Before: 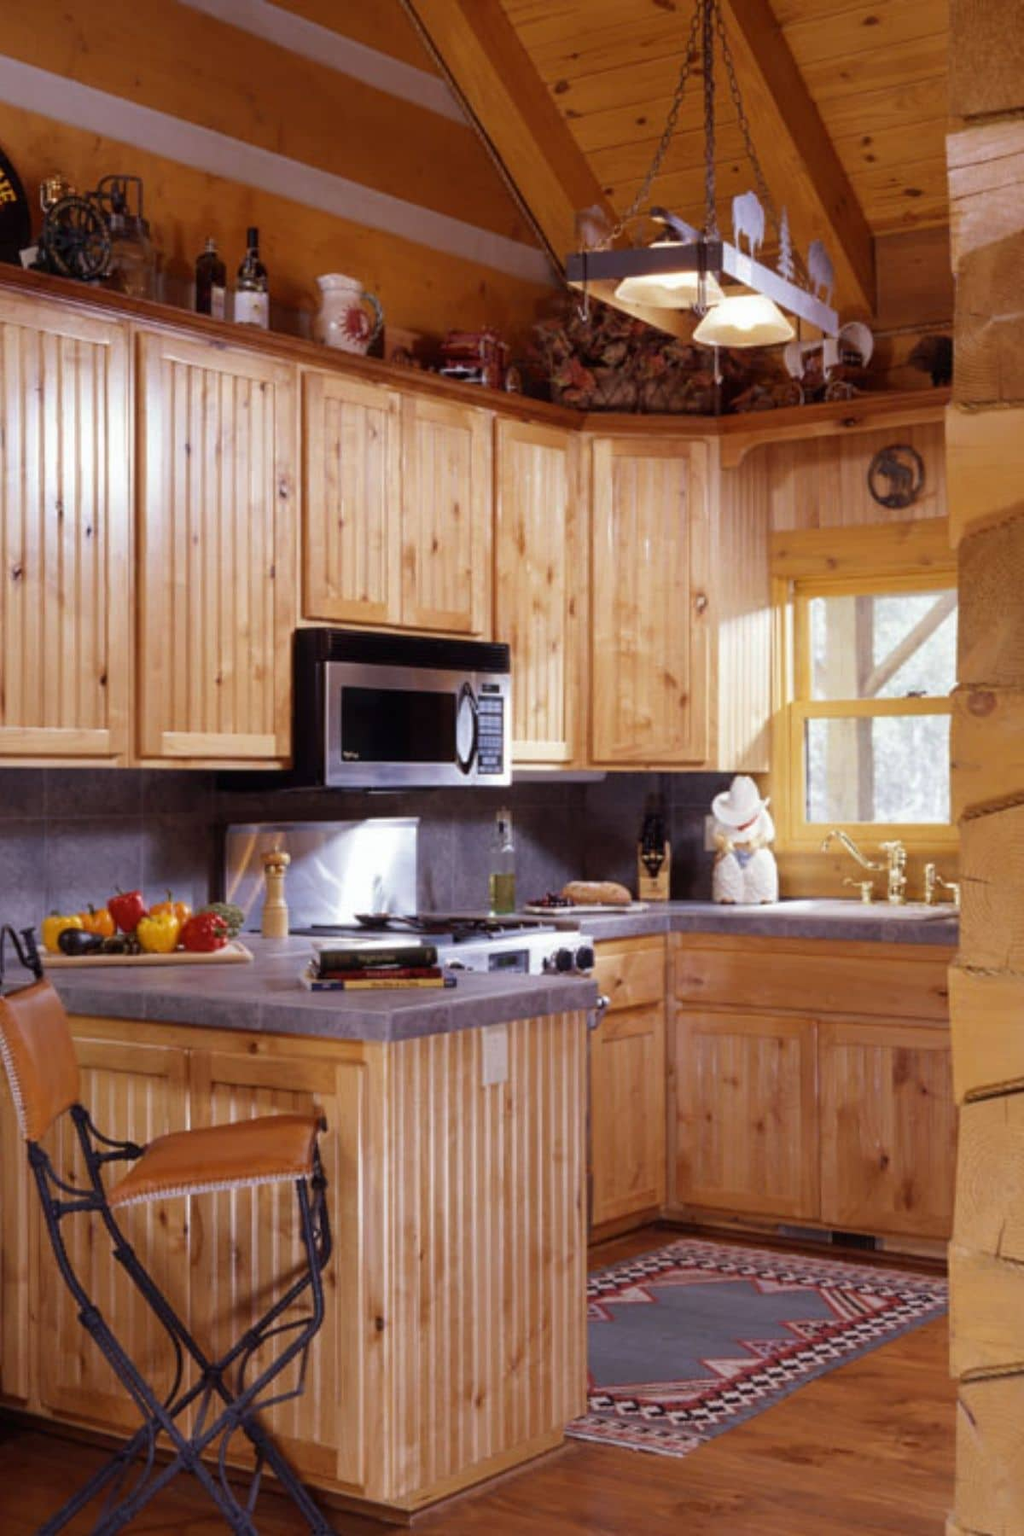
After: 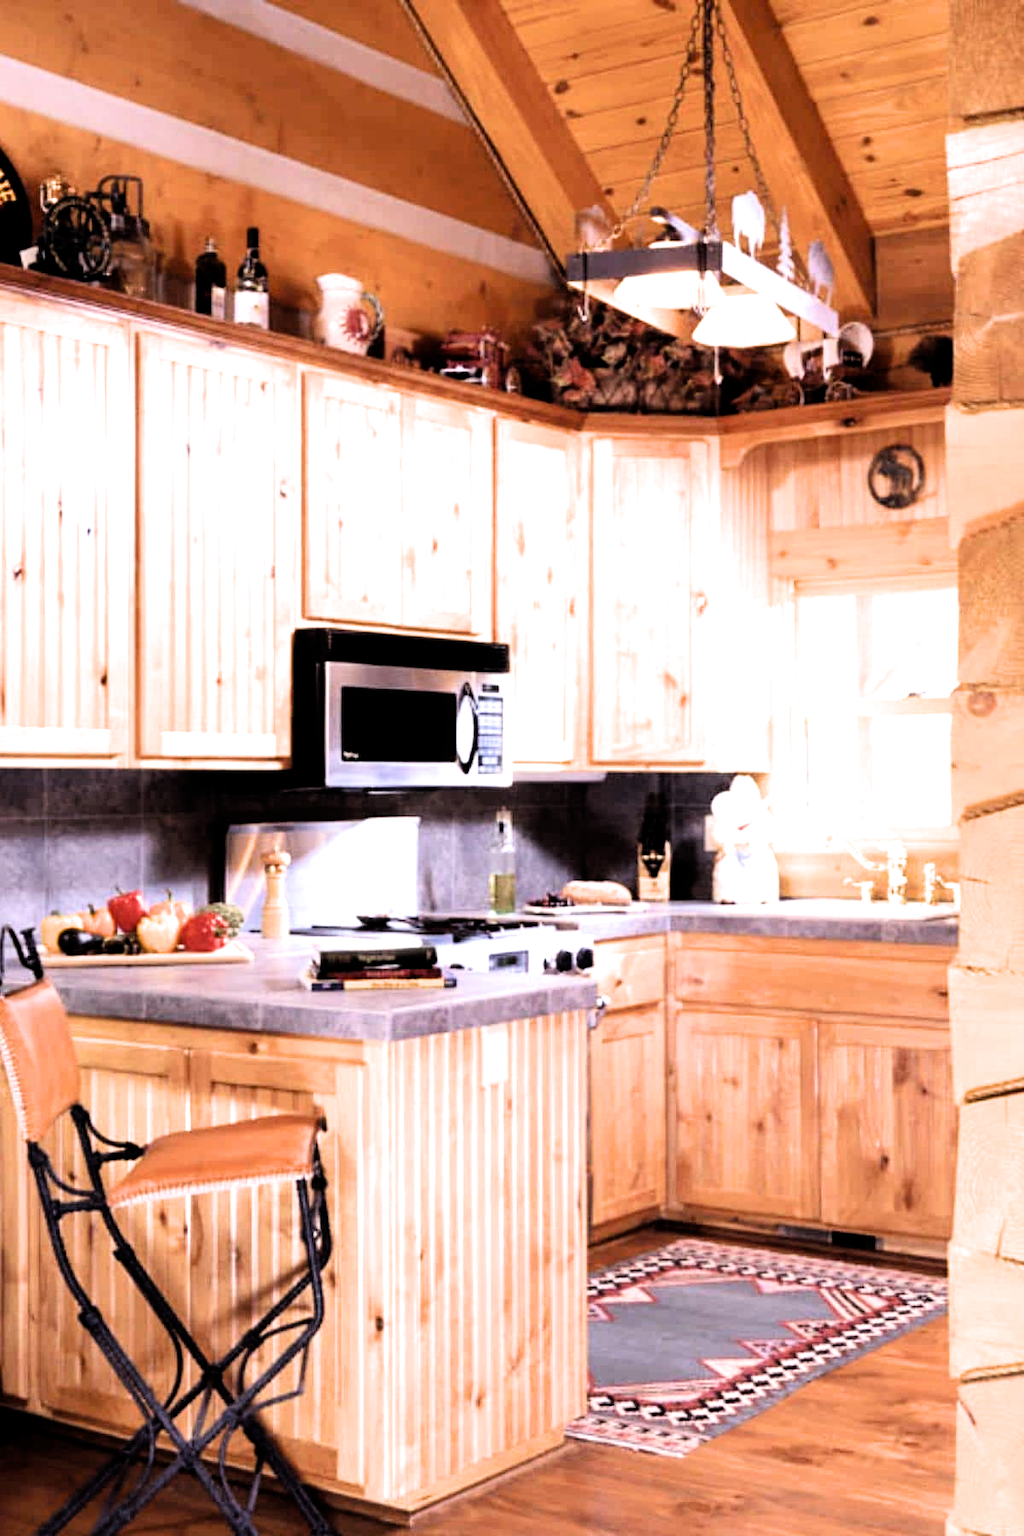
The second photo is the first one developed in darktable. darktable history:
filmic rgb: black relative exposure -3.8 EV, white relative exposure 2.38 EV, dynamic range scaling -49.9%, hardness 3.41, latitude 29.26%, contrast 1.796
exposure: black level correction 0, exposure 1.39 EV, compensate highlight preservation false
